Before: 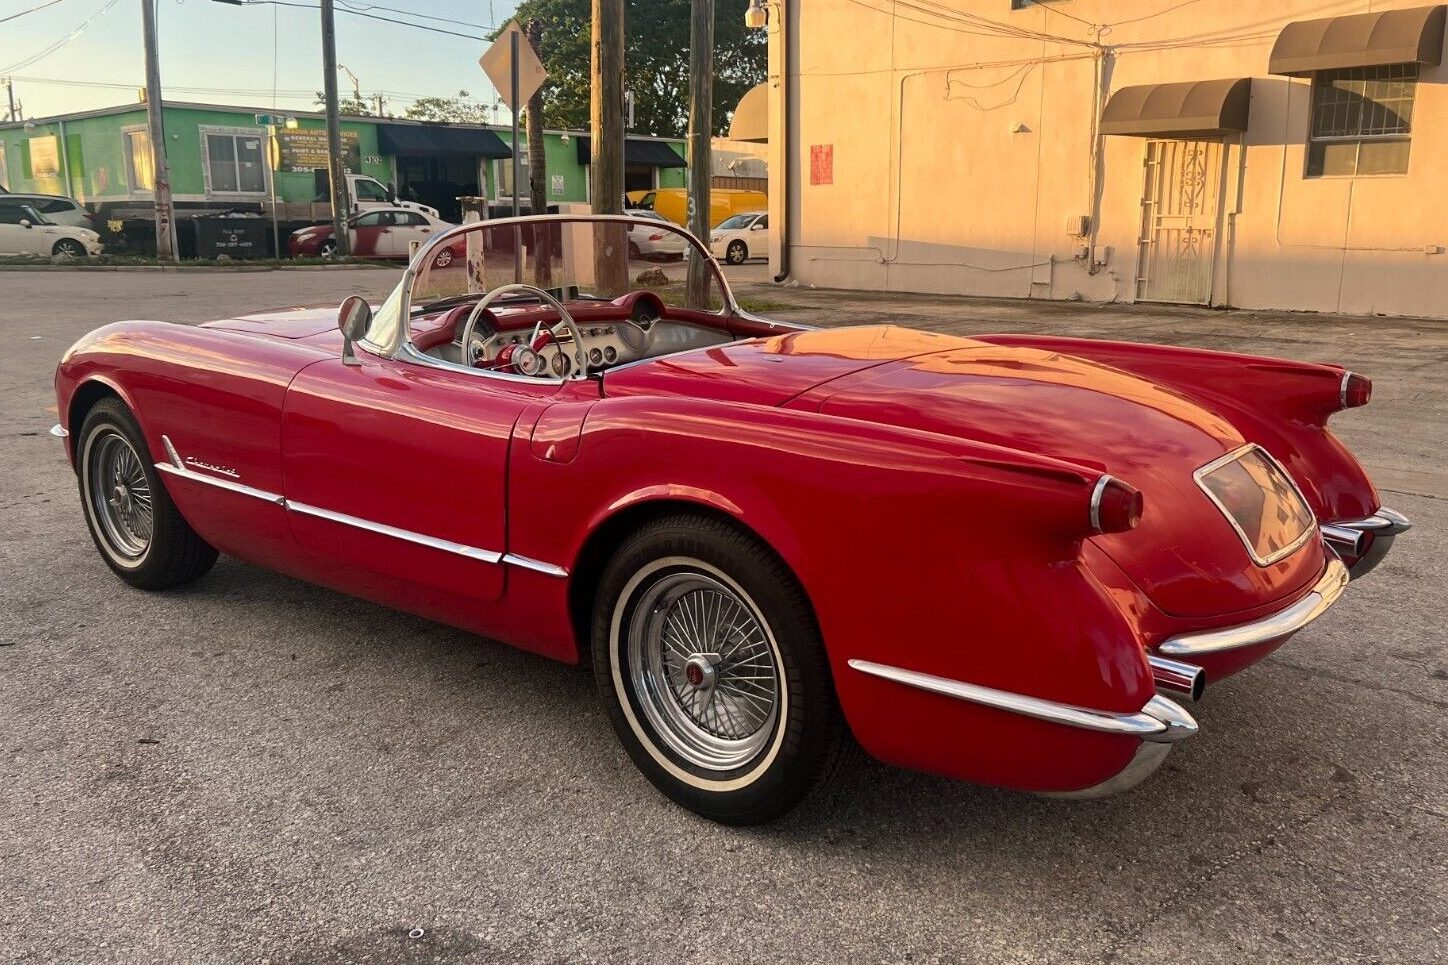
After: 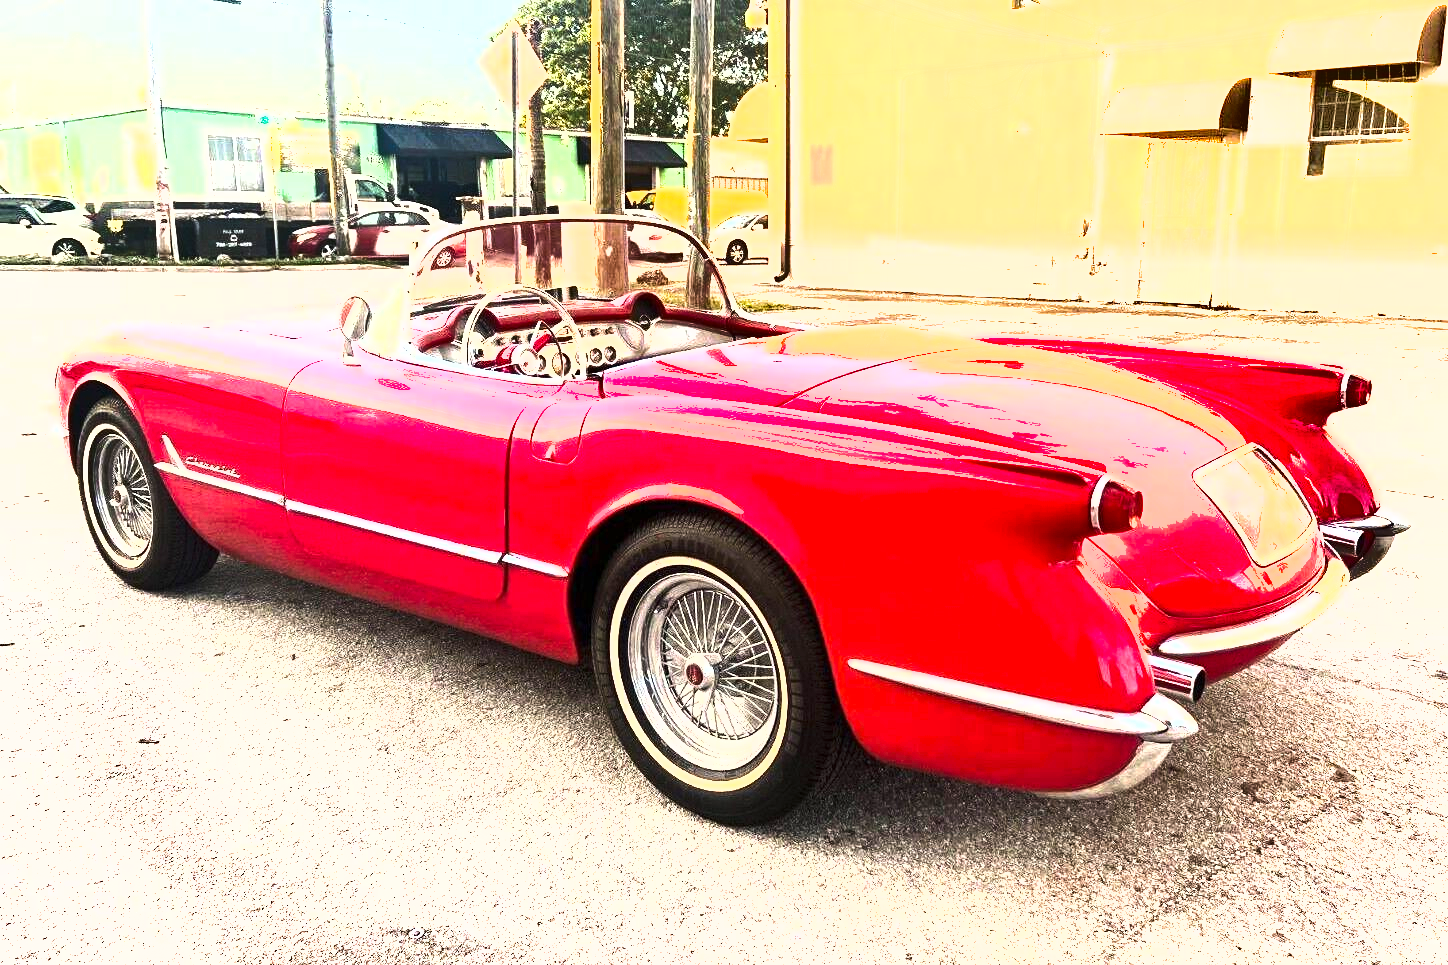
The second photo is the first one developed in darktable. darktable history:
exposure: exposure 2.25 EV, compensate highlight preservation false
shadows and highlights: low approximation 0.01, soften with gaussian
tone equalizer: -8 EV -1.08 EV, -7 EV -1.01 EV, -6 EV -0.867 EV, -5 EV -0.578 EV, -3 EV 0.578 EV, -2 EV 0.867 EV, -1 EV 1.01 EV, +0 EV 1.08 EV, edges refinement/feathering 500, mask exposure compensation -1.57 EV, preserve details no
